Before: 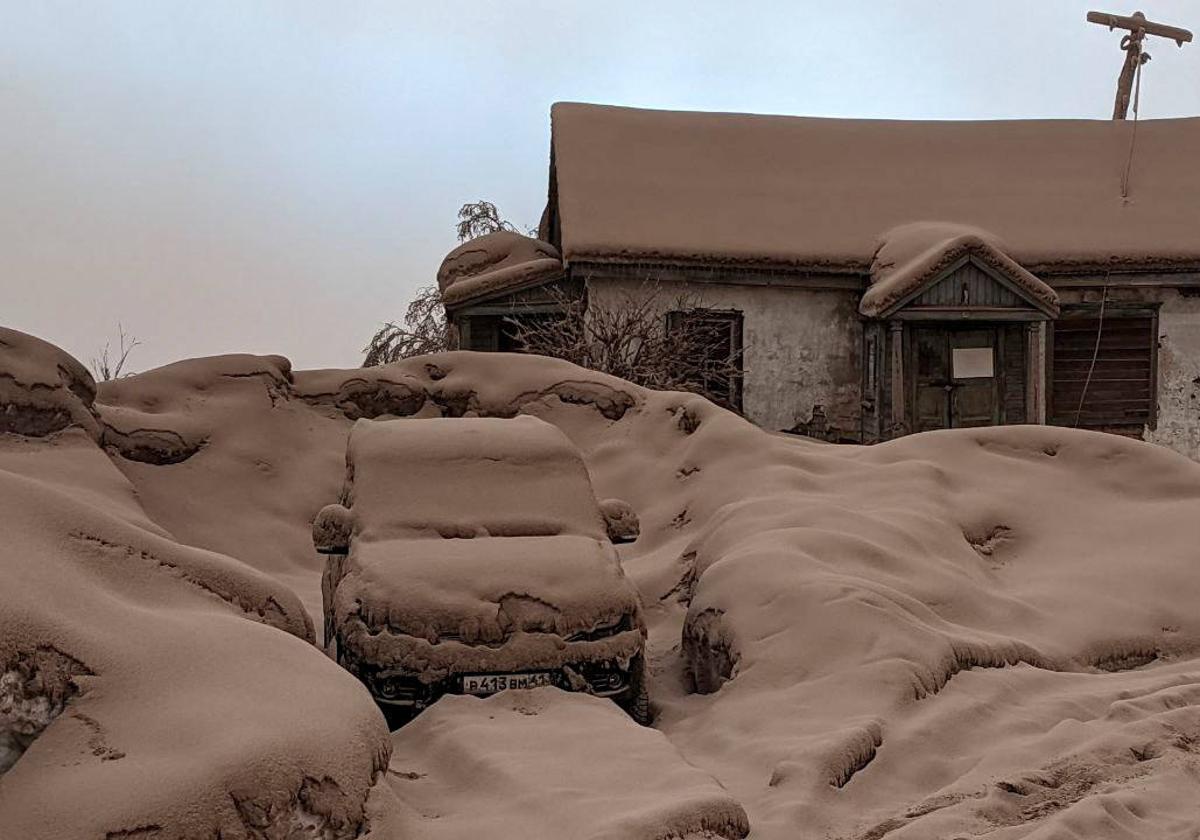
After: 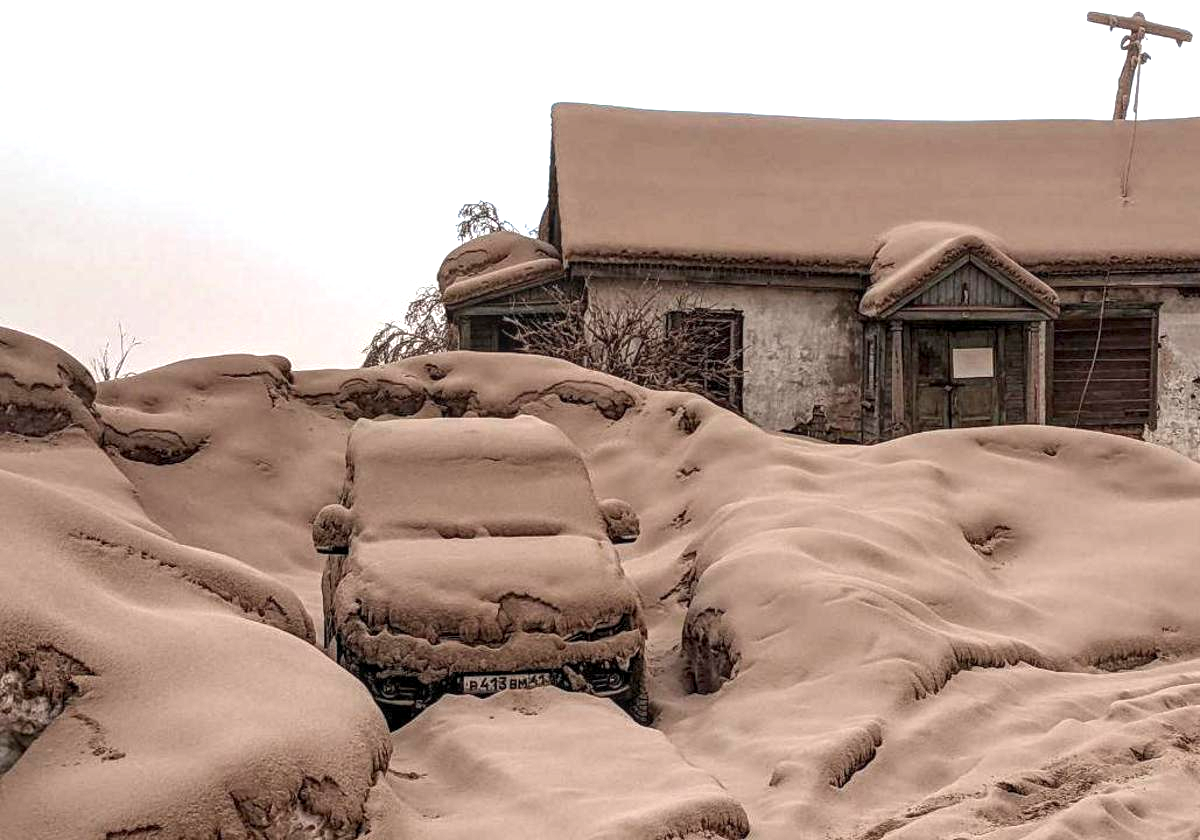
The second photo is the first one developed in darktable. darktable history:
local contrast: on, module defaults
exposure: black level correction 0, exposure 1.015 EV, compensate exposure bias true, compensate highlight preservation false
